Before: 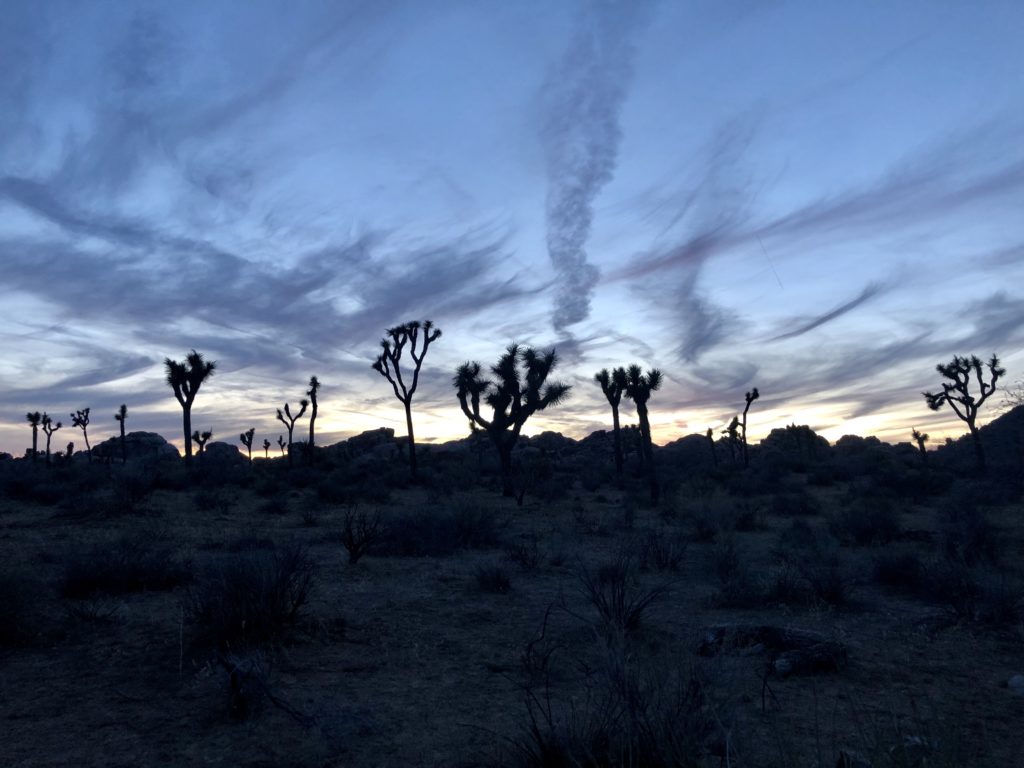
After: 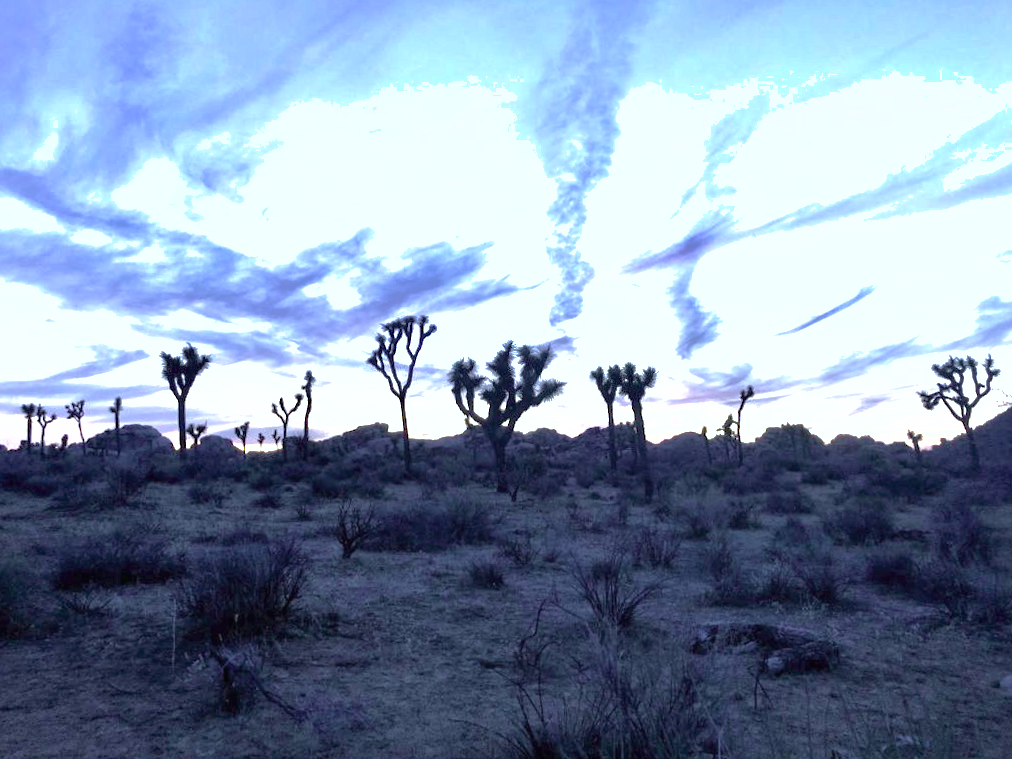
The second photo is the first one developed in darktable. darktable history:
crop and rotate: angle -0.5°
shadows and highlights: on, module defaults
white balance: red 0.948, green 1.02, blue 1.176
color contrast: blue-yellow contrast 0.7
exposure: black level correction 0, exposure 1.625 EV, compensate exposure bias true, compensate highlight preservation false
